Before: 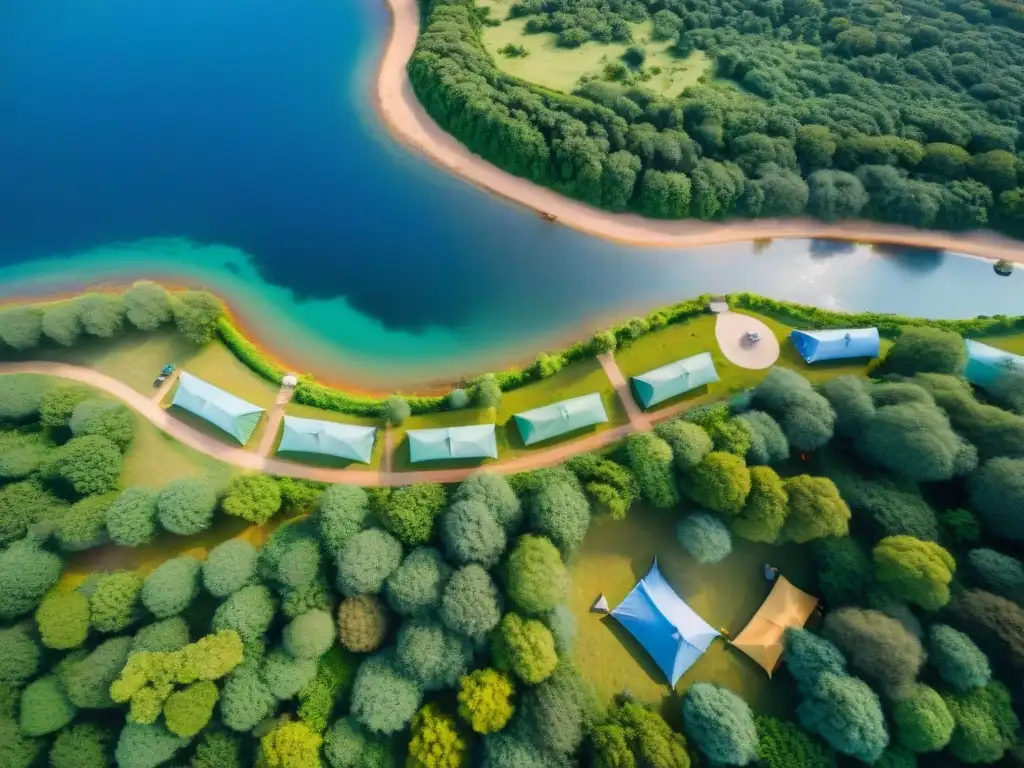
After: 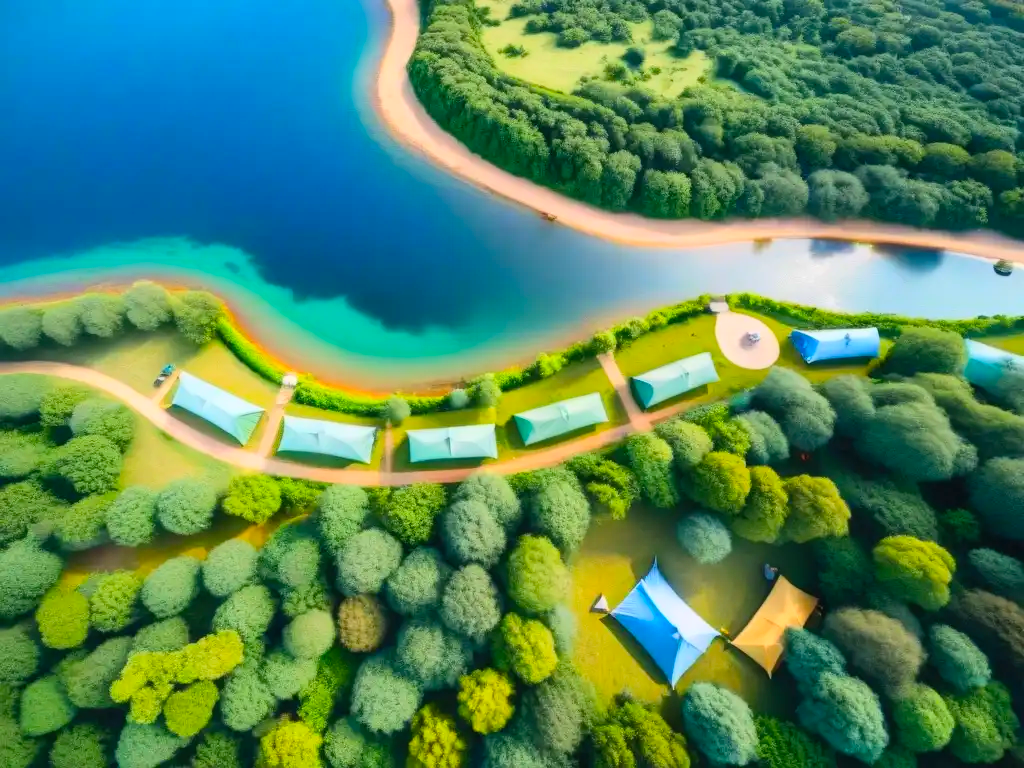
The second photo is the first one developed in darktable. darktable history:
contrast brightness saturation: contrast 0.2, brightness 0.16, saturation 0.22
color balance rgb: perceptual saturation grading › global saturation 10%, global vibrance 10%
